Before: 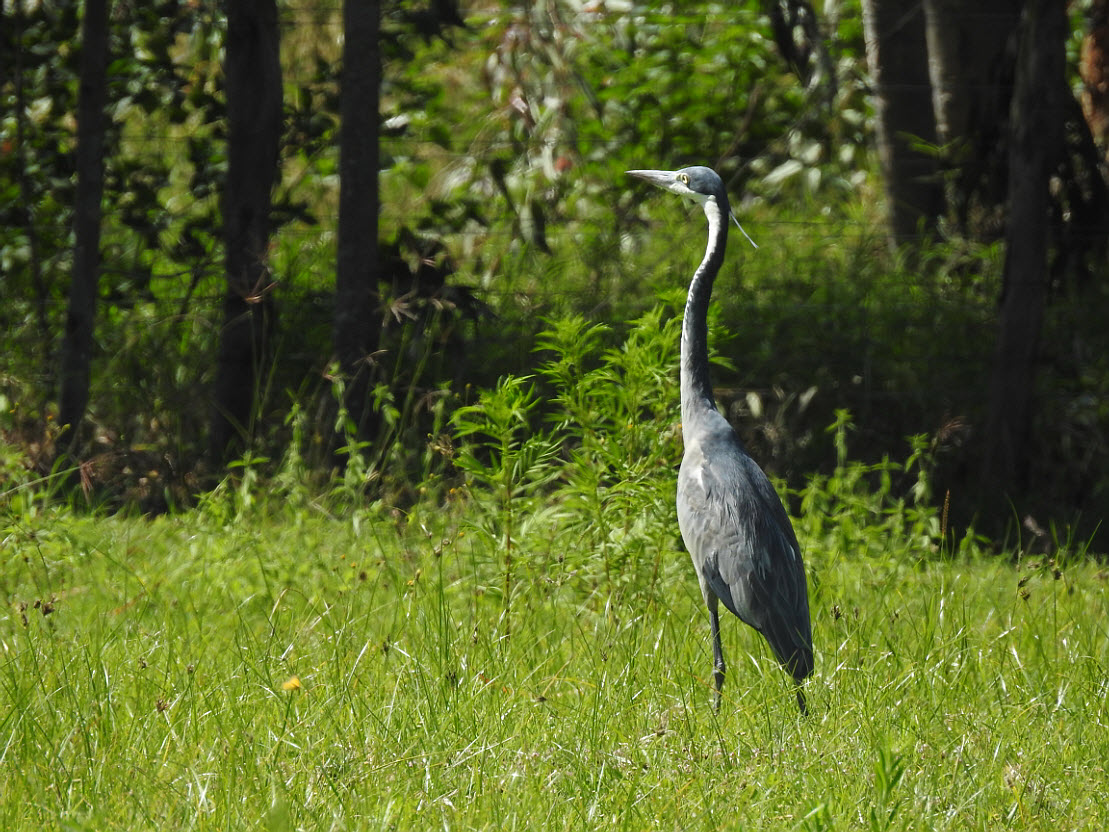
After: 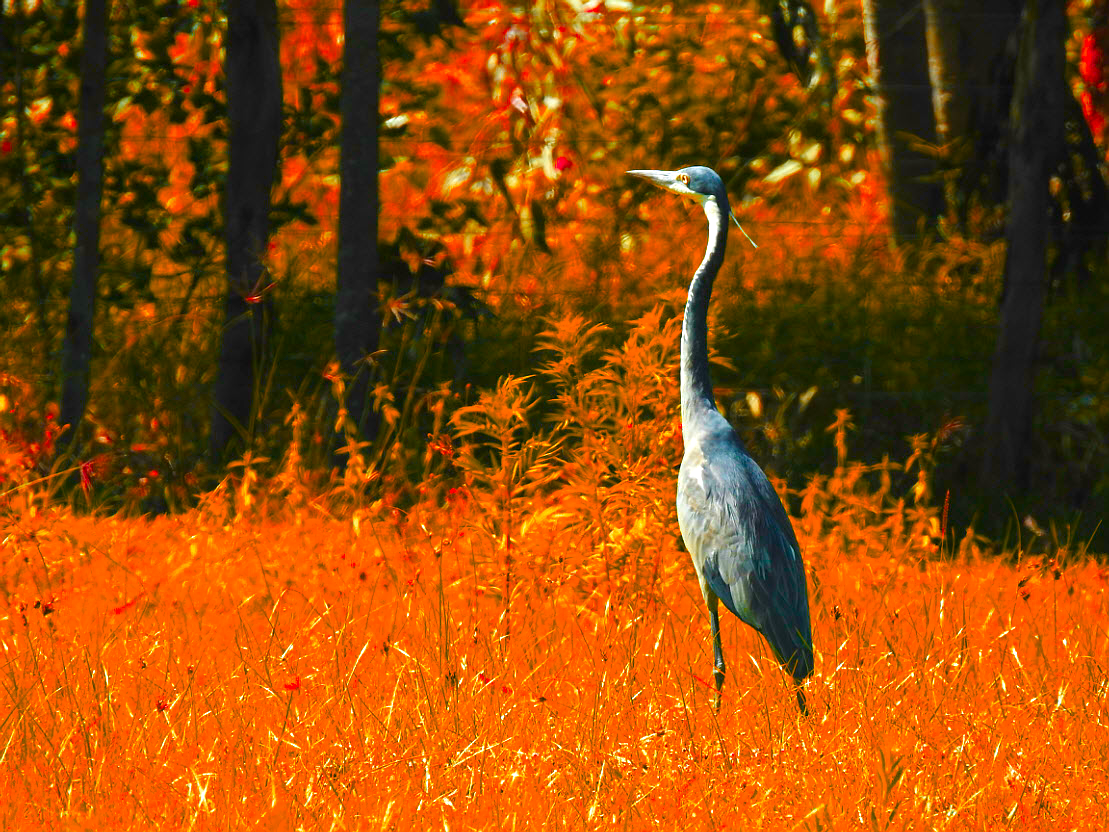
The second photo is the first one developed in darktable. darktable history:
color zones: curves: ch1 [(0.24, 0.634) (0.75, 0.5)]; ch2 [(0.253, 0.437) (0.745, 0.491)], mix 102.12%
velvia: strength 15%
color balance rgb: linear chroma grading › shadows 10%, linear chroma grading › highlights 10%, linear chroma grading › global chroma 15%, linear chroma grading › mid-tones 15%, perceptual saturation grading › global saturation 40%, perceptual saturation grading › highlights -25%, perceptual saturation grading › mid-tones 35%, perceptual saturation grading › shadows 35%, perceptual brilliance grading › global brilliance 11.29%, global vibrance 11.29%
